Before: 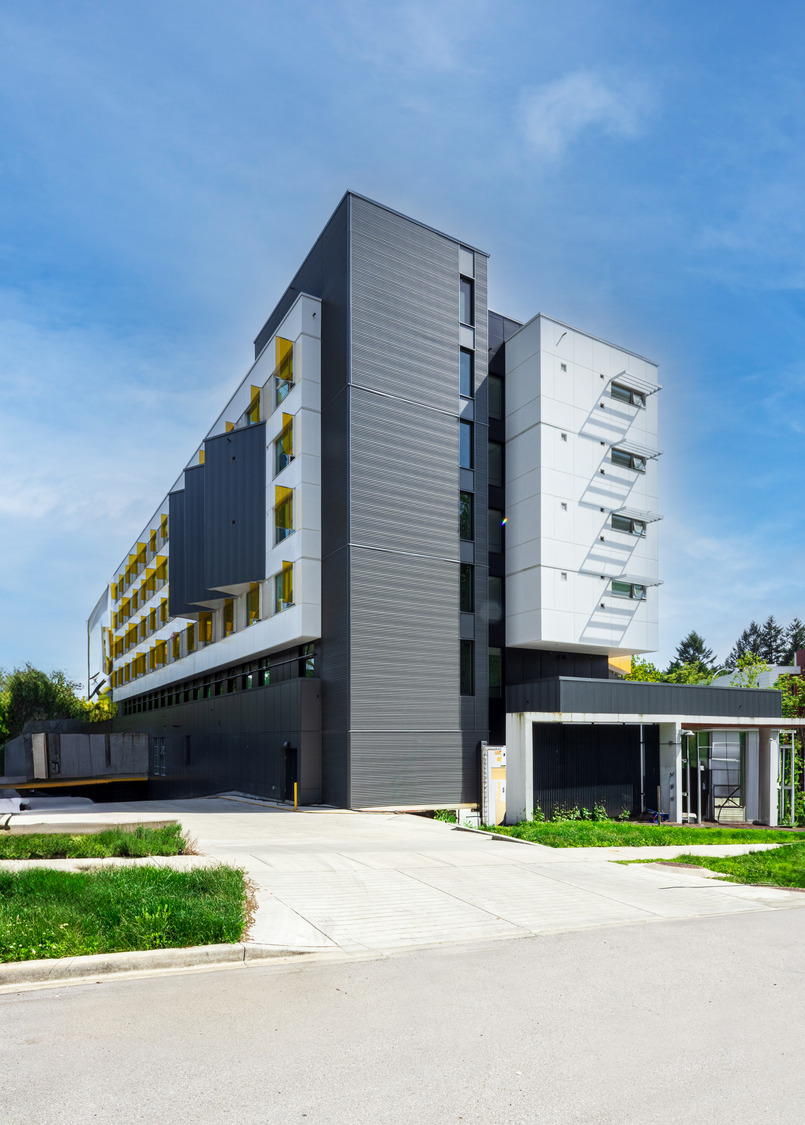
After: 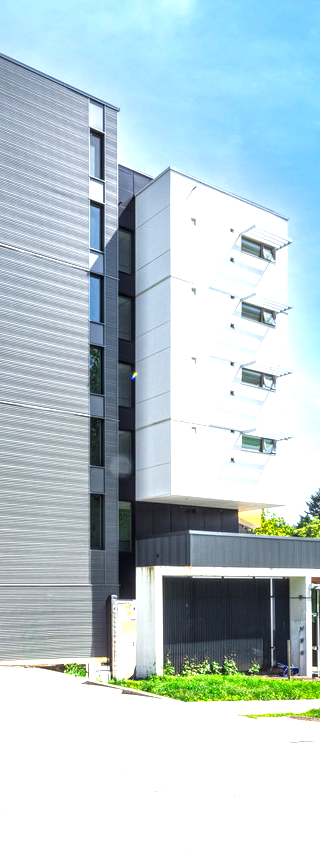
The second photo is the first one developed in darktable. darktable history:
crop: left 46.069%, top 13.013%, right 14.102%, bottom 9.868%
exposure: black level correction 0, exposure 1.105 EV, compensate exposure bias true, compensate highlight preservation false
local contrast: on, module defaults
